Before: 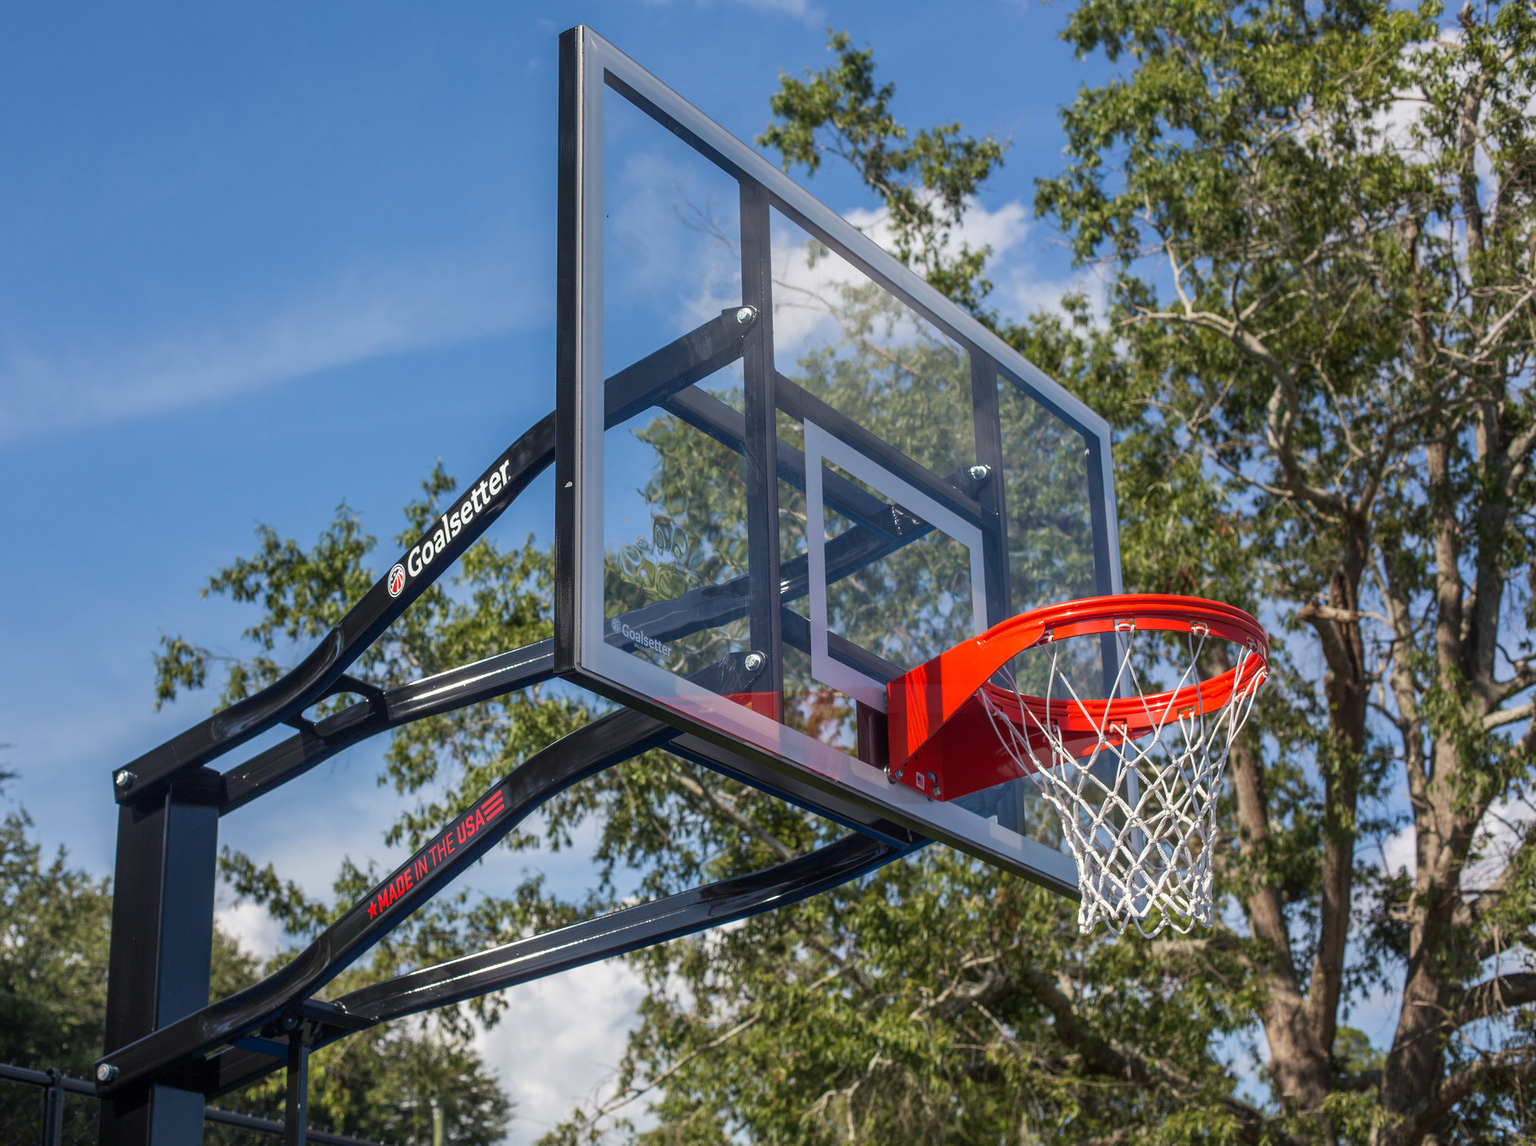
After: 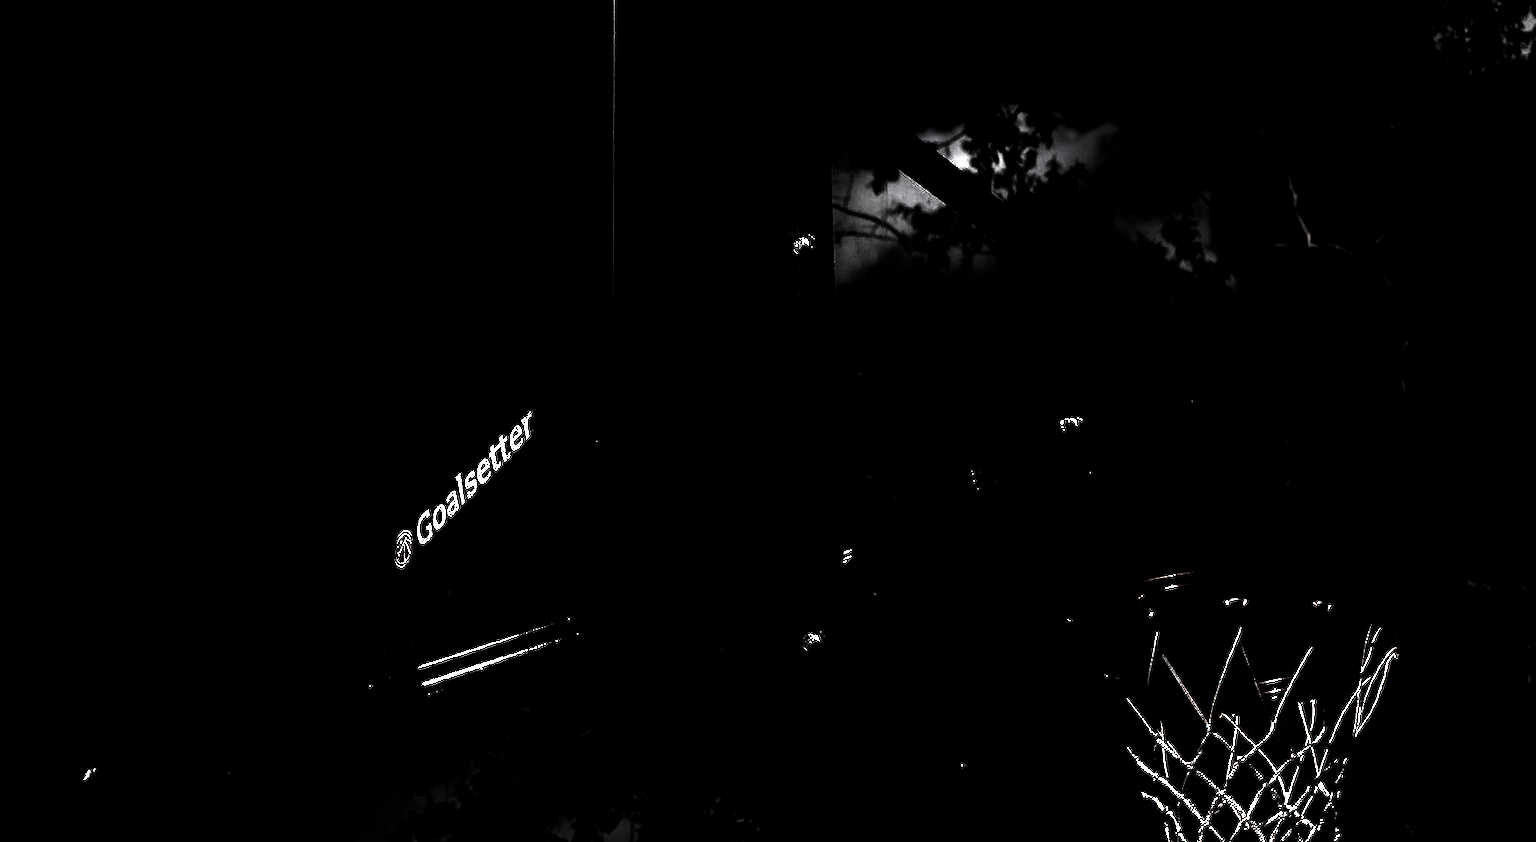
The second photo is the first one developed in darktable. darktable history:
exposure: black level correction 0.033, exposure 0.303 EV, compensate highlight preservation false
color correction: highlights b* -0.017, saturation 0.987
levels: levels [0.721, 0.937, 0.997]
color balance rgb: highlights gain › chroma 0.255%, highlights gain › hue 331.22°, perceptual saturation grading › global saturation -12.467%
crop: left 2.886%, top 8.819%, right 9.658%, bottom 26.872%
